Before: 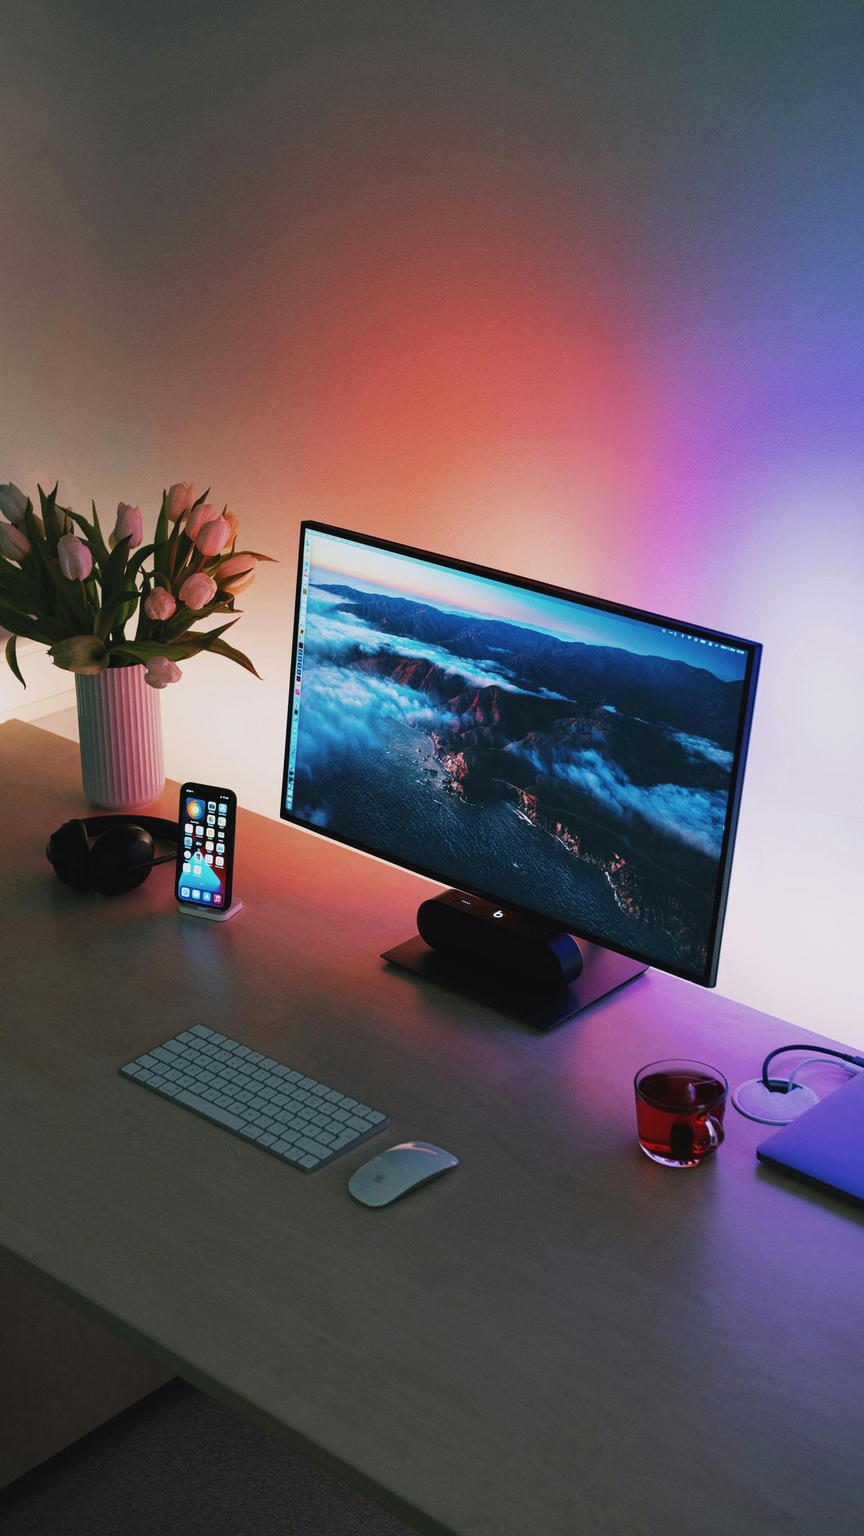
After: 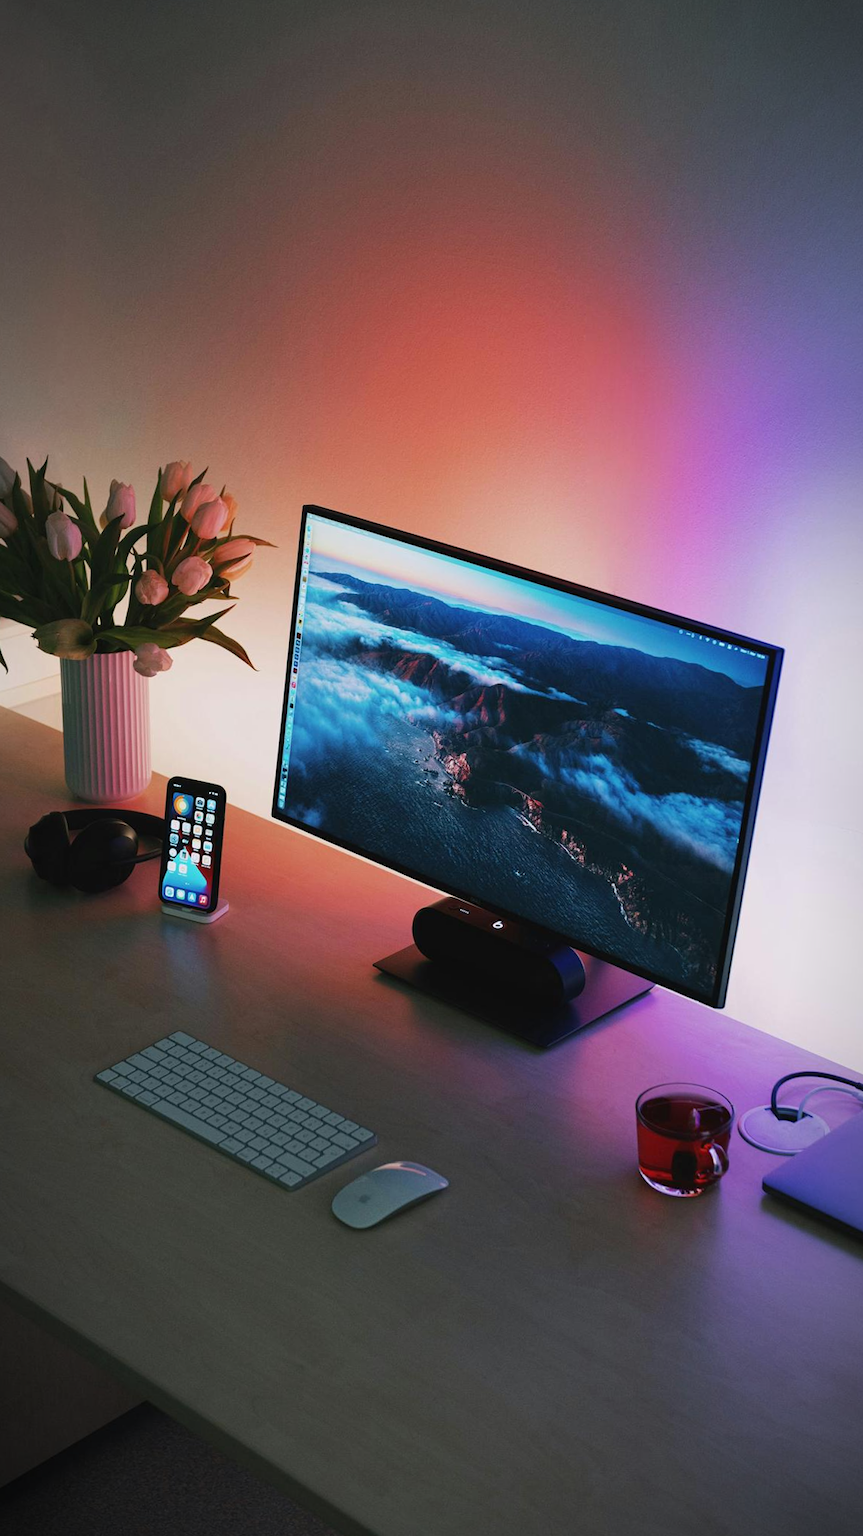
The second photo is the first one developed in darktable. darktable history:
white balance: emerald 1
crop and rotate: angle -1.69°
vignetting: fall-off start 87%, automatic ratio true
